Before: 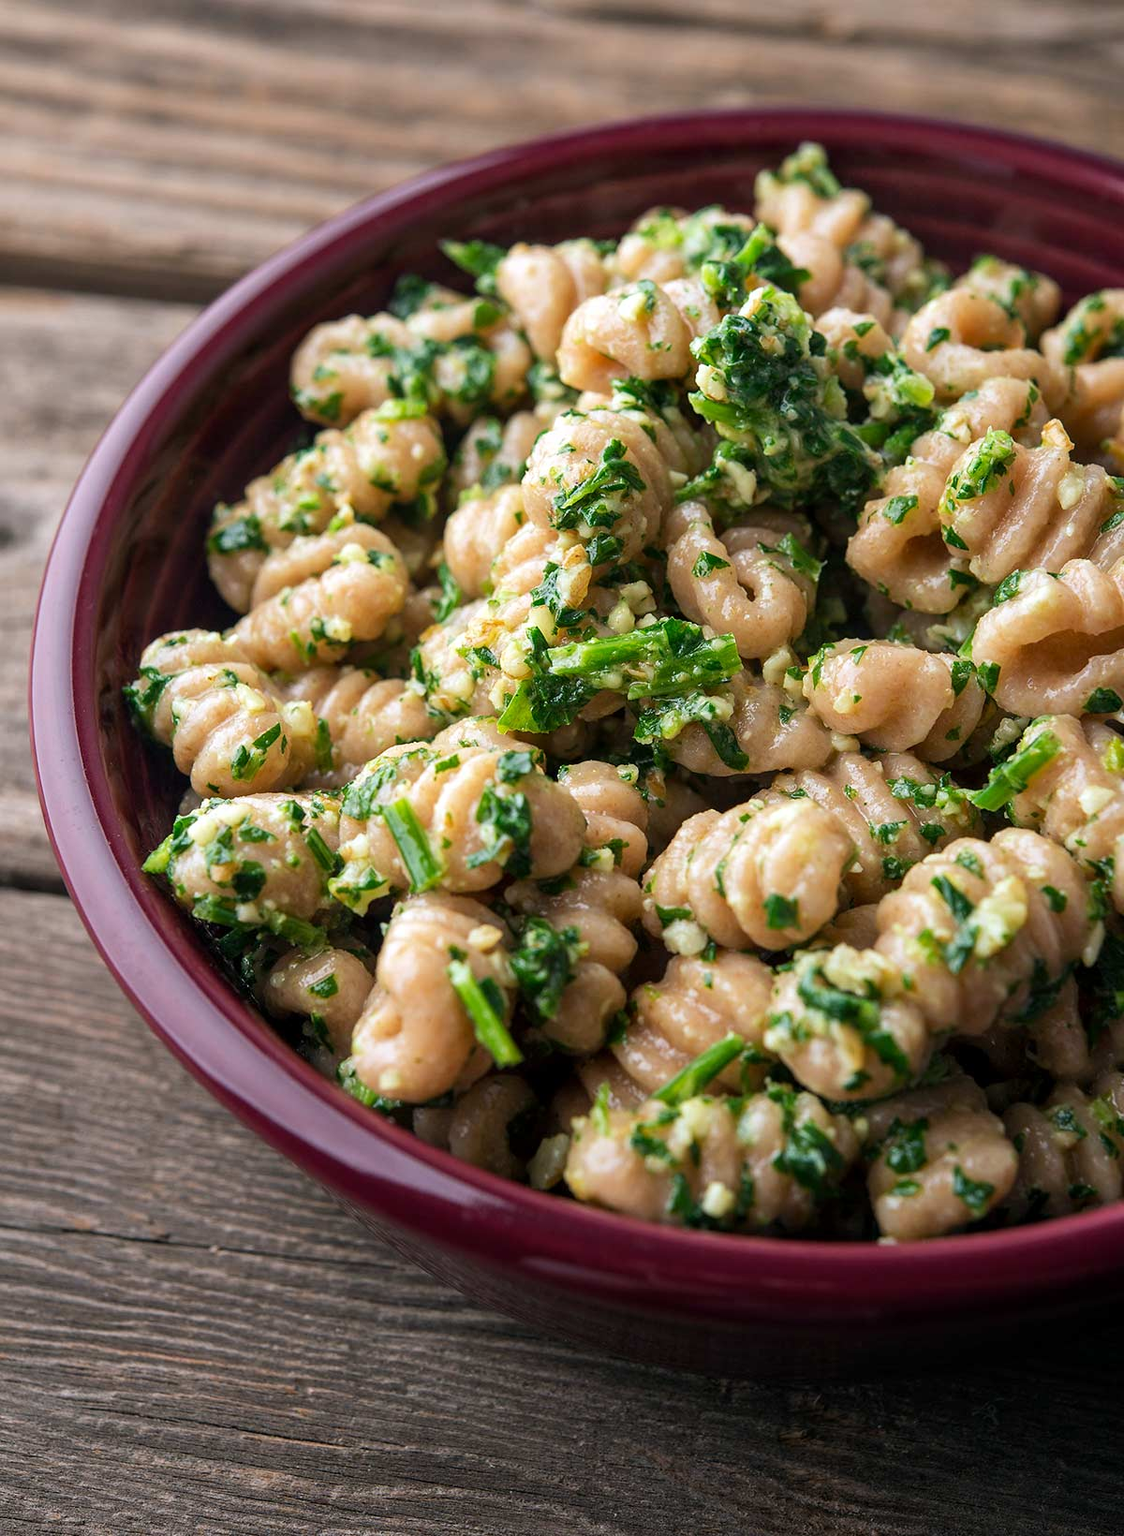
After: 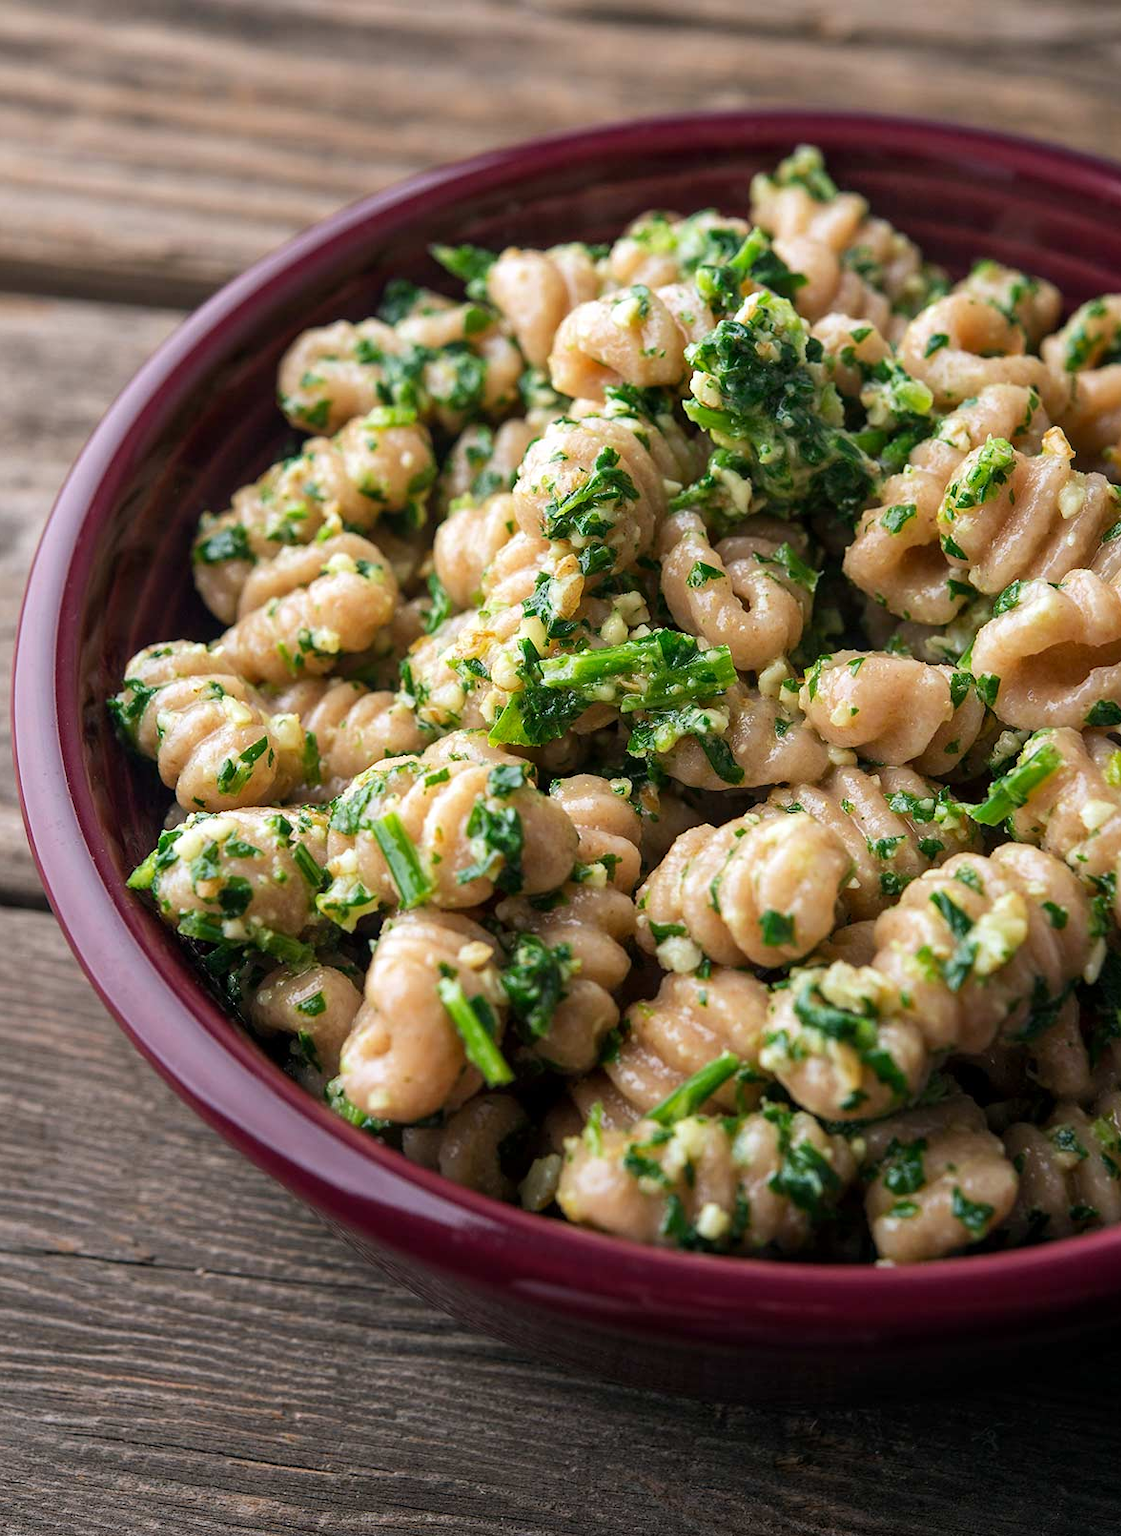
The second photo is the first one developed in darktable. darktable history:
crop: left 1.664%, right 0.277%, bottom 1.751%
